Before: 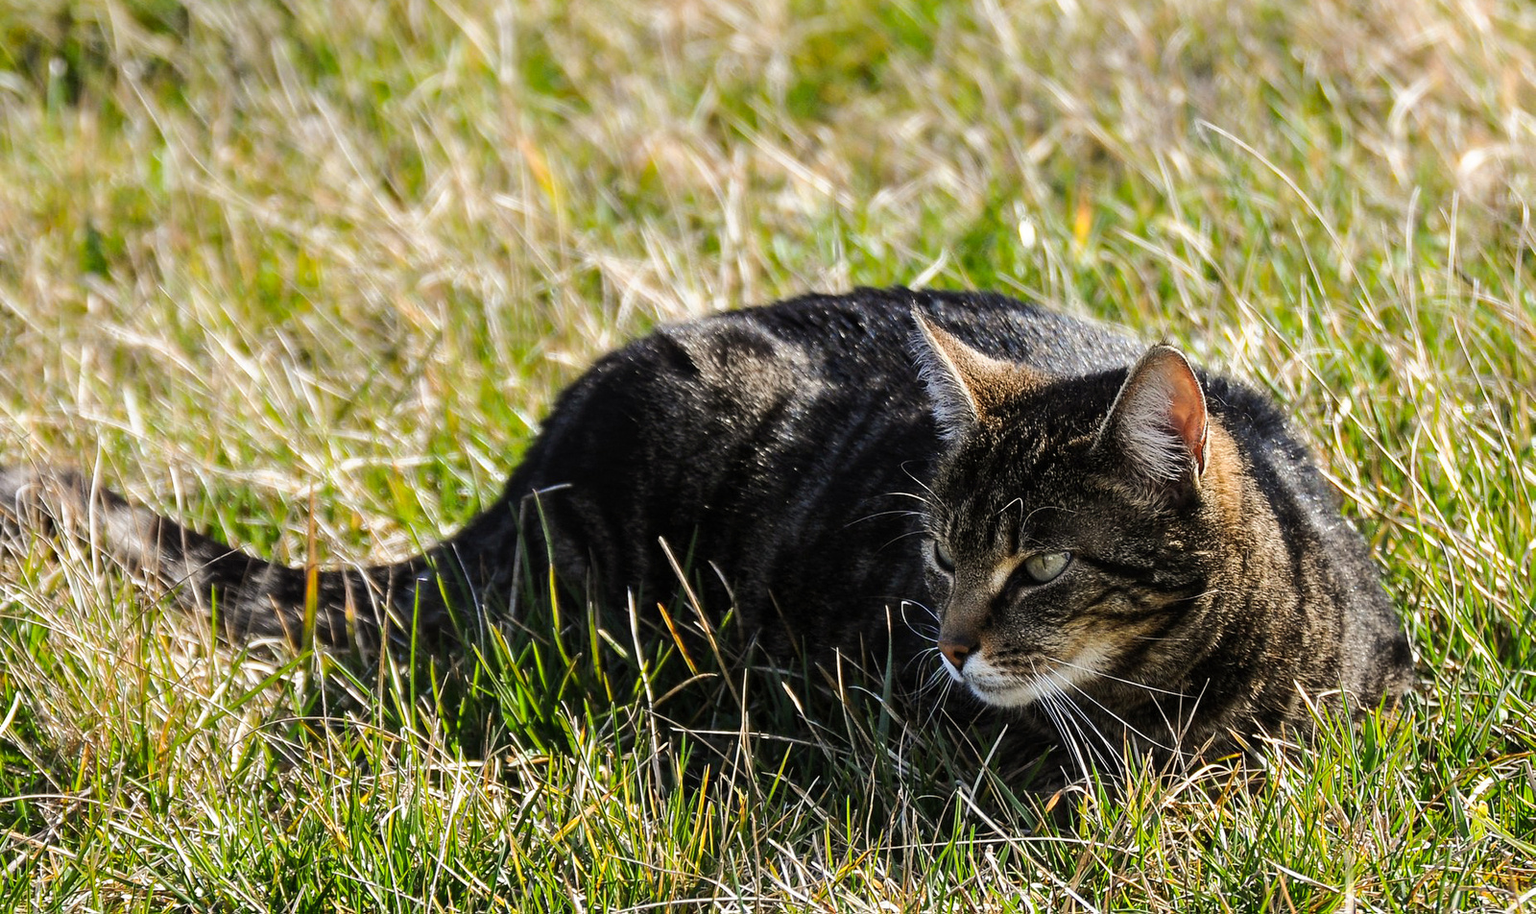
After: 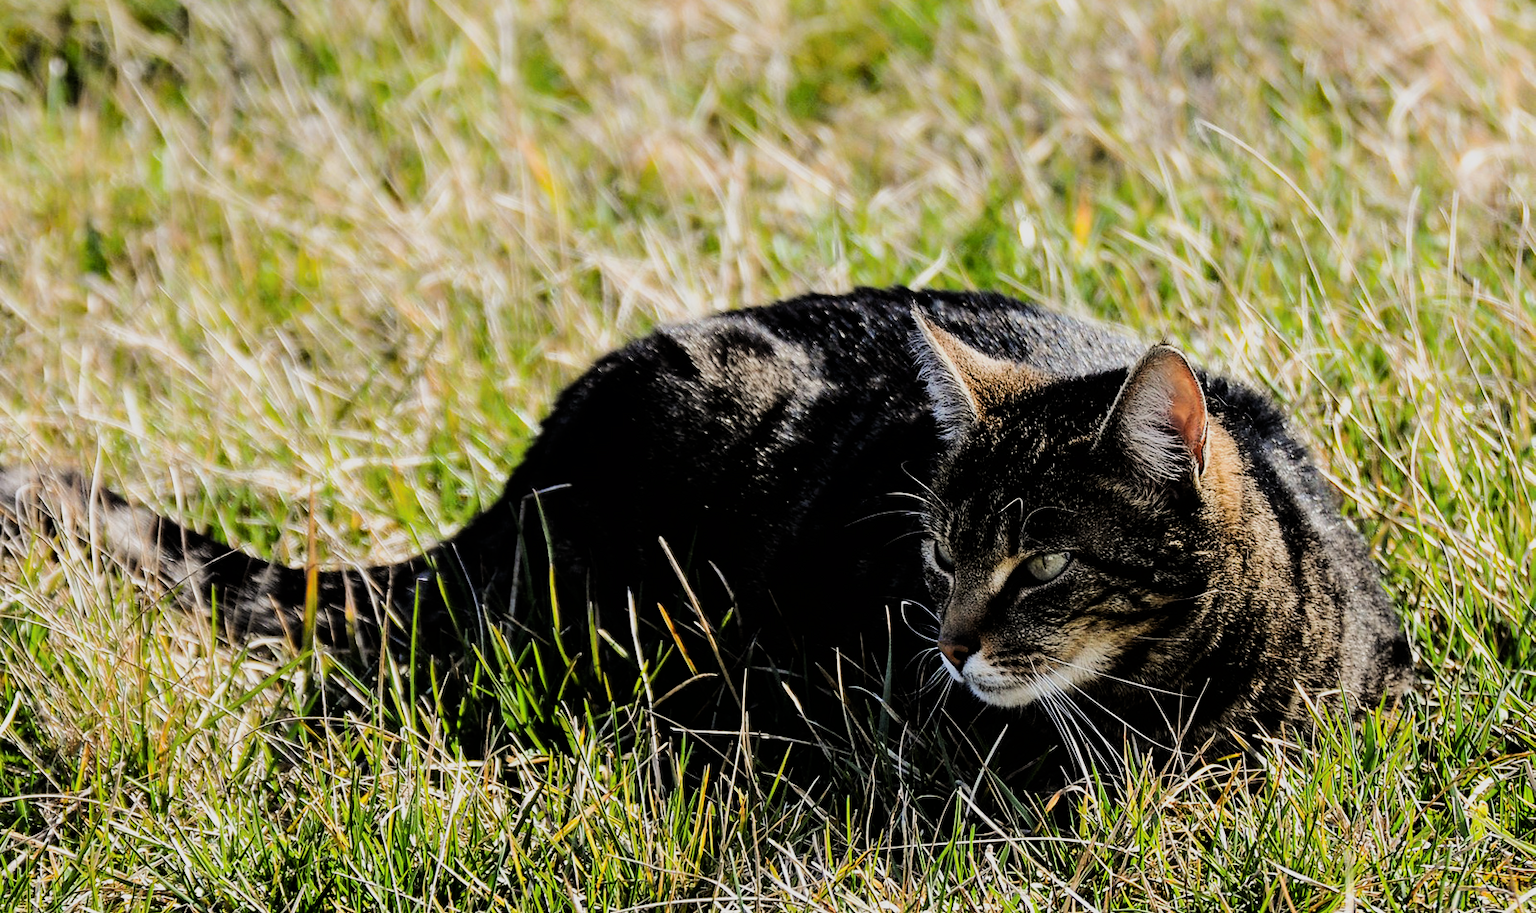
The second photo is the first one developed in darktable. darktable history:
filmic rgb: black relative exposure -5.1 EV, white relative exposure 3.97 EV, hardness 2.88, contrast 1.301, iterations of high-quality reconstruction 0
